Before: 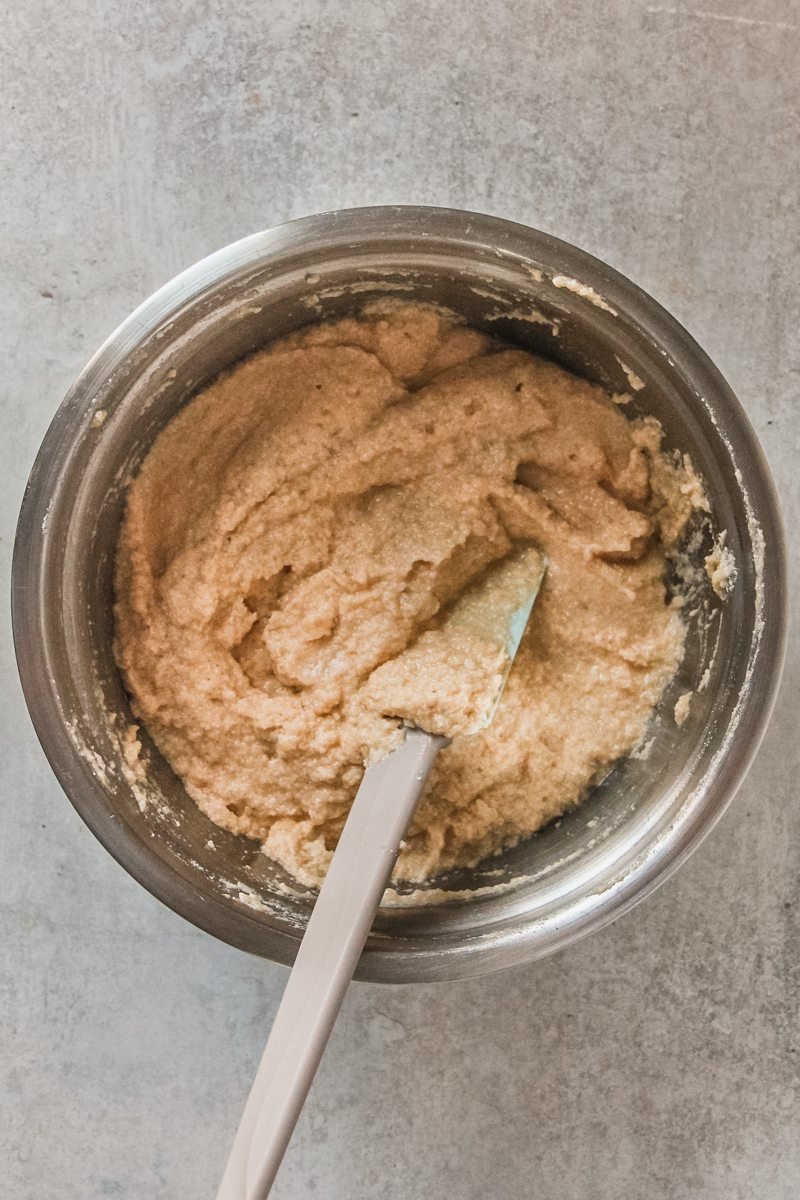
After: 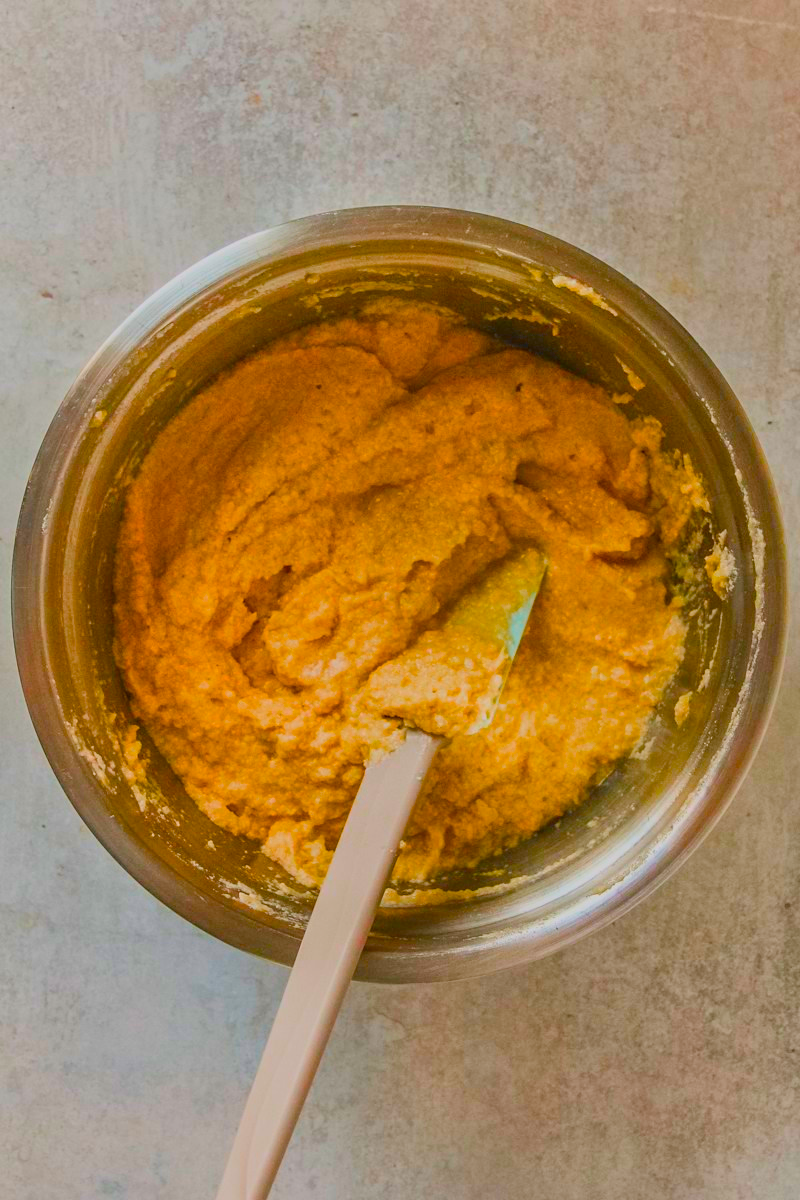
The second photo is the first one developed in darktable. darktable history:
color balance rgb: perceptual saturation grading › global saturation 65.853%, perceptual saturation grading › highlights 59.289%, perceptual saturation grading › mid-tones 49.858%, perceptual saturation grading › shadows 49.621%, global vibrance 24.366%, contrast -24.932%
contrast brightness saturation: contrast 0.082, saturation 0.201
